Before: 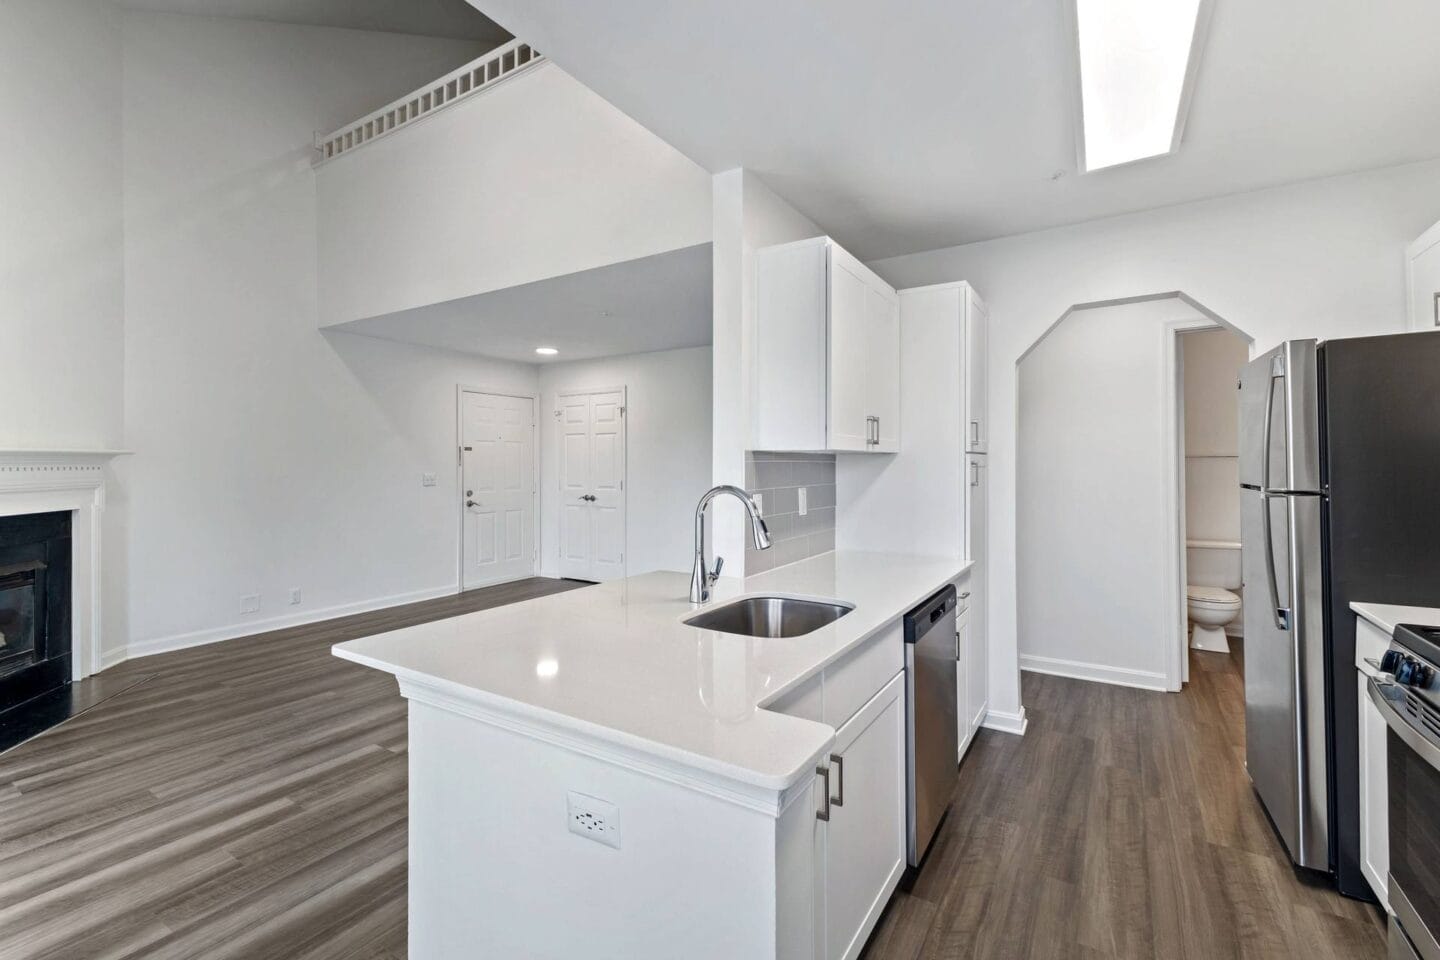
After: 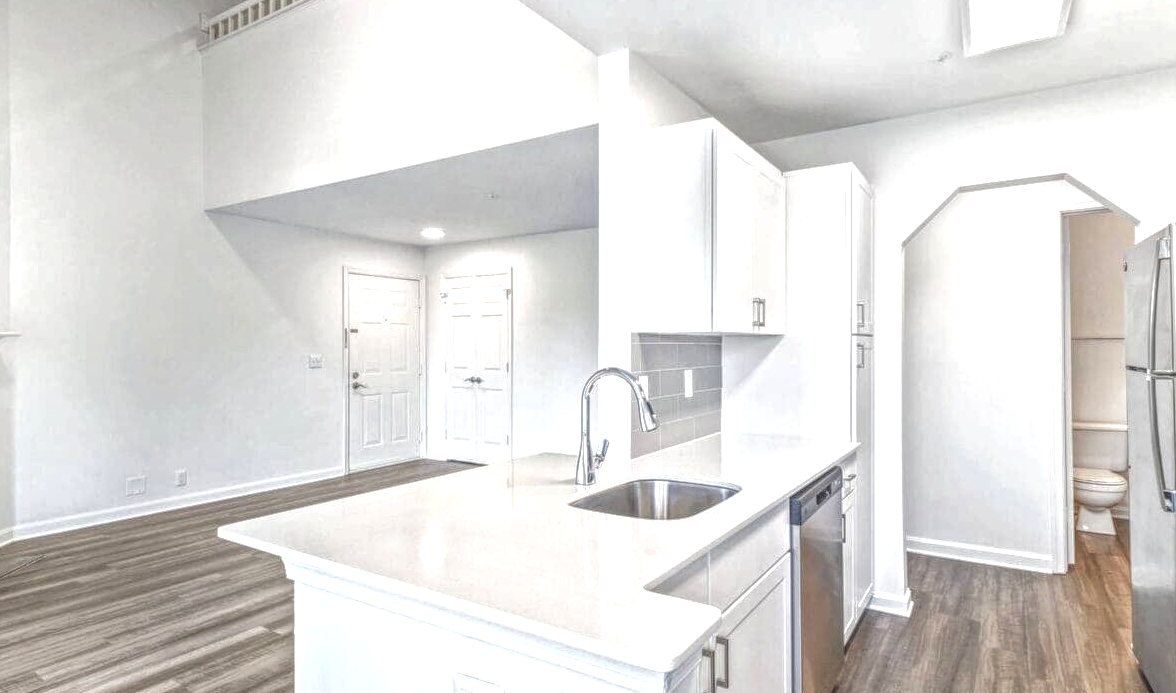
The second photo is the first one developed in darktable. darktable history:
crop: left 7.937%, top 12.311%, right 10.385%, bottom 15.452%
exposure: black level correction 0, exposure 0.703 EV, compensate highlight preservation false
local contrast: highlights 20%, shadows 28%, detail 201%, midtone range 0.2
